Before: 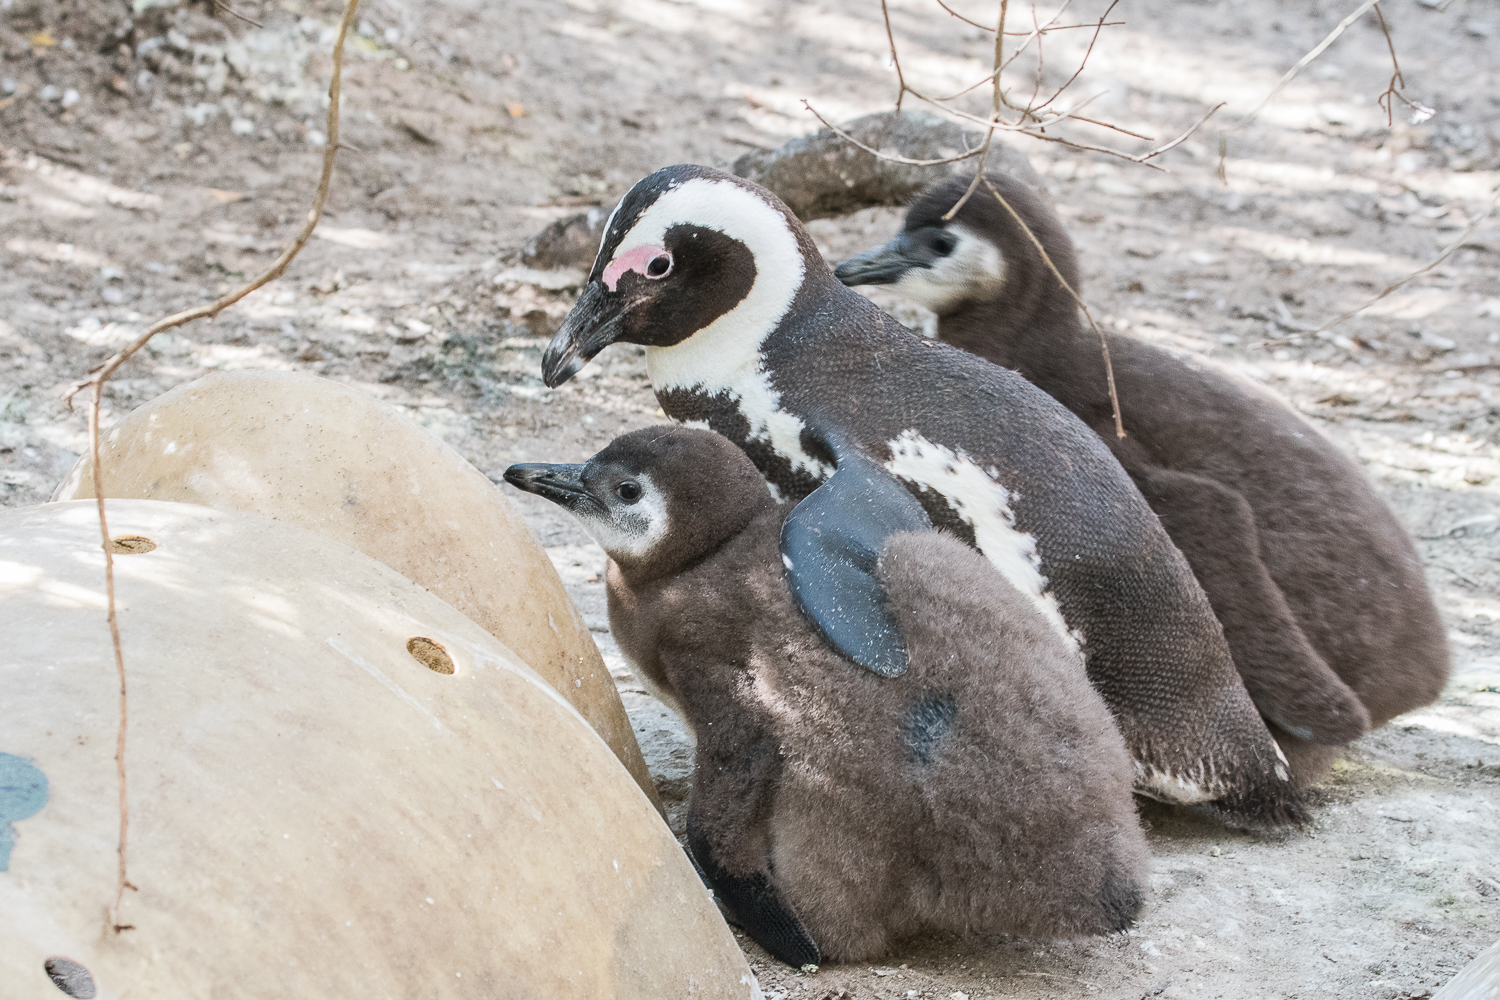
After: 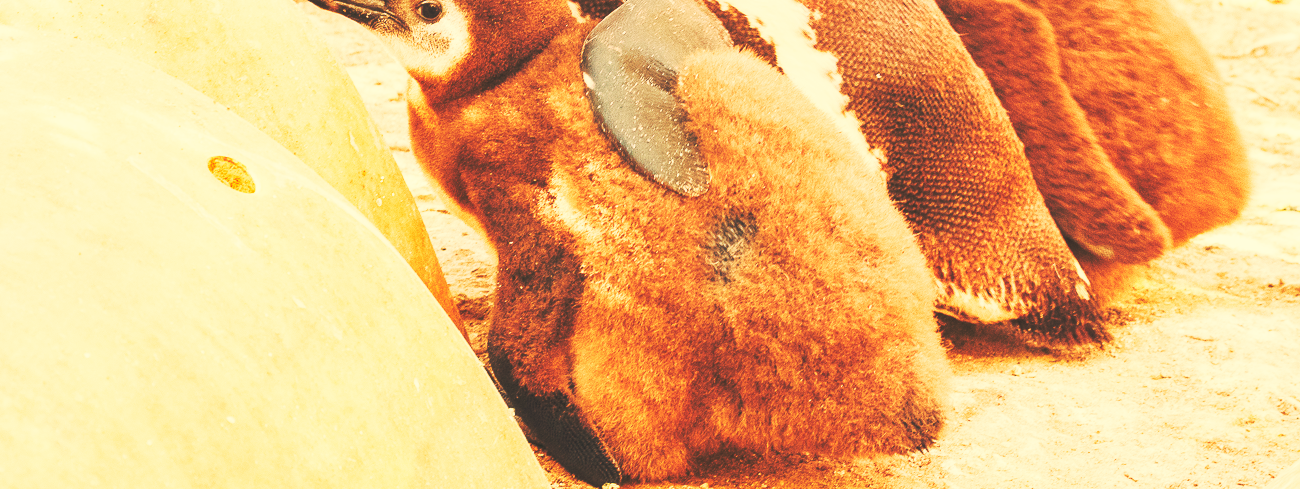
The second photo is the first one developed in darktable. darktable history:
crop and rotate: left 13.306%, top 48.129%, bottom 2.928%
base curve: curves: ch0 [(0, 0.015) (0.085, 0.116) (0.134, 0.298) (0.19, 0.545) (0.296, 0.764) (0.599, 0.982) (1, 1)], preserve colors none
color balance rgb: contrast -30%
white balance: red 1.467, blue 0.684
